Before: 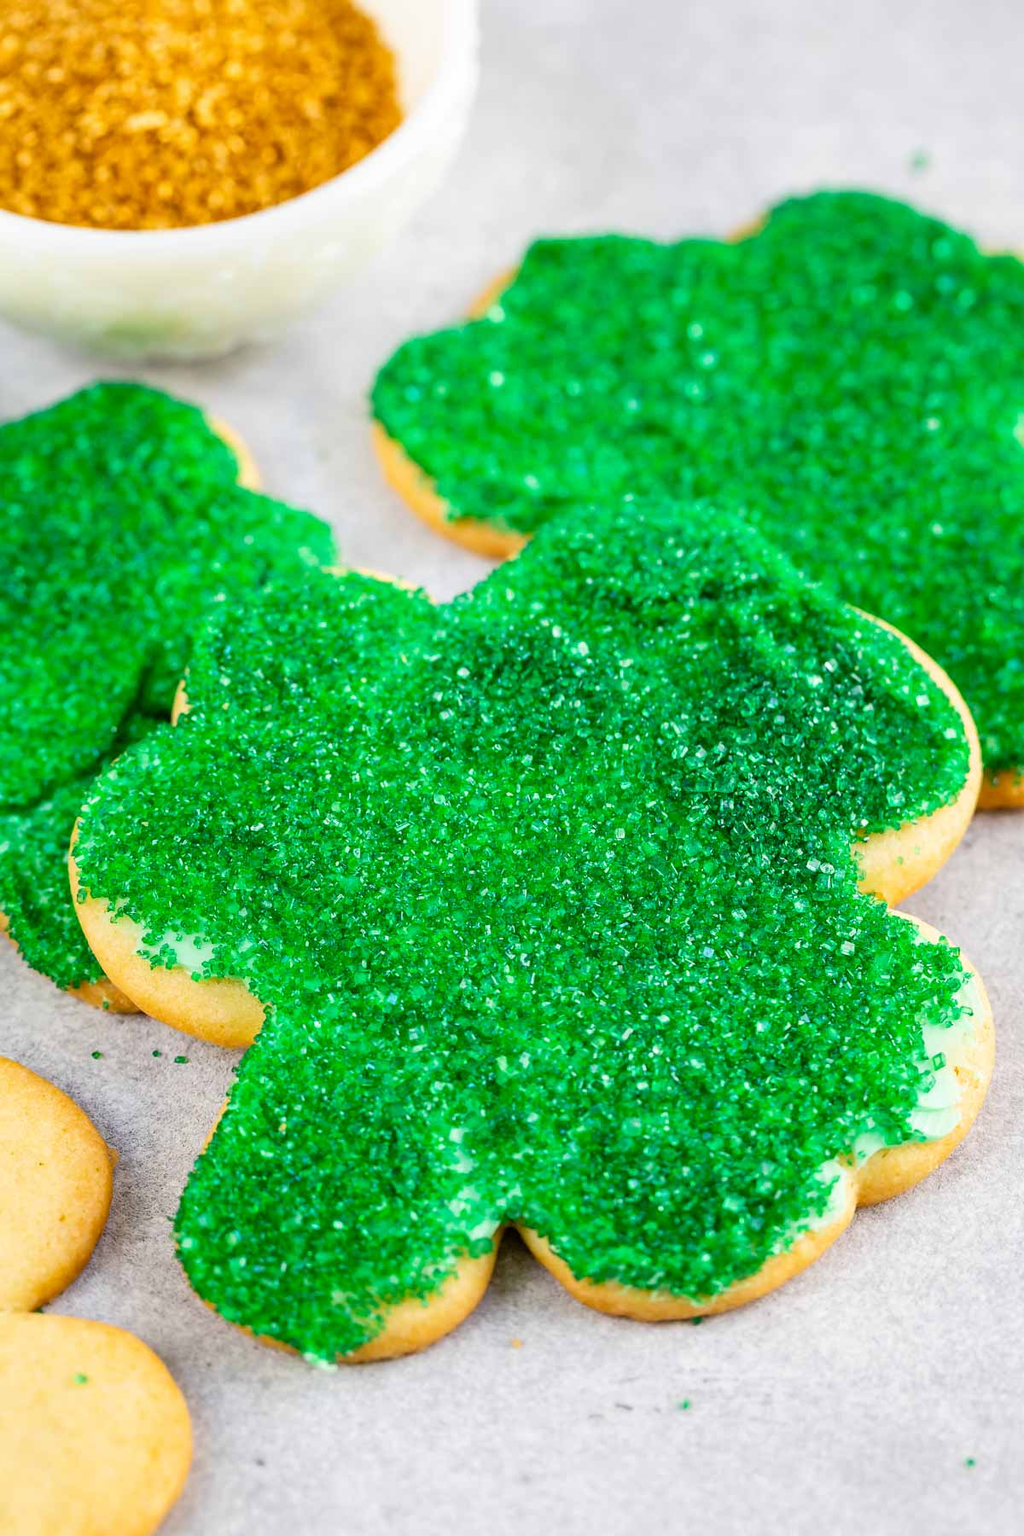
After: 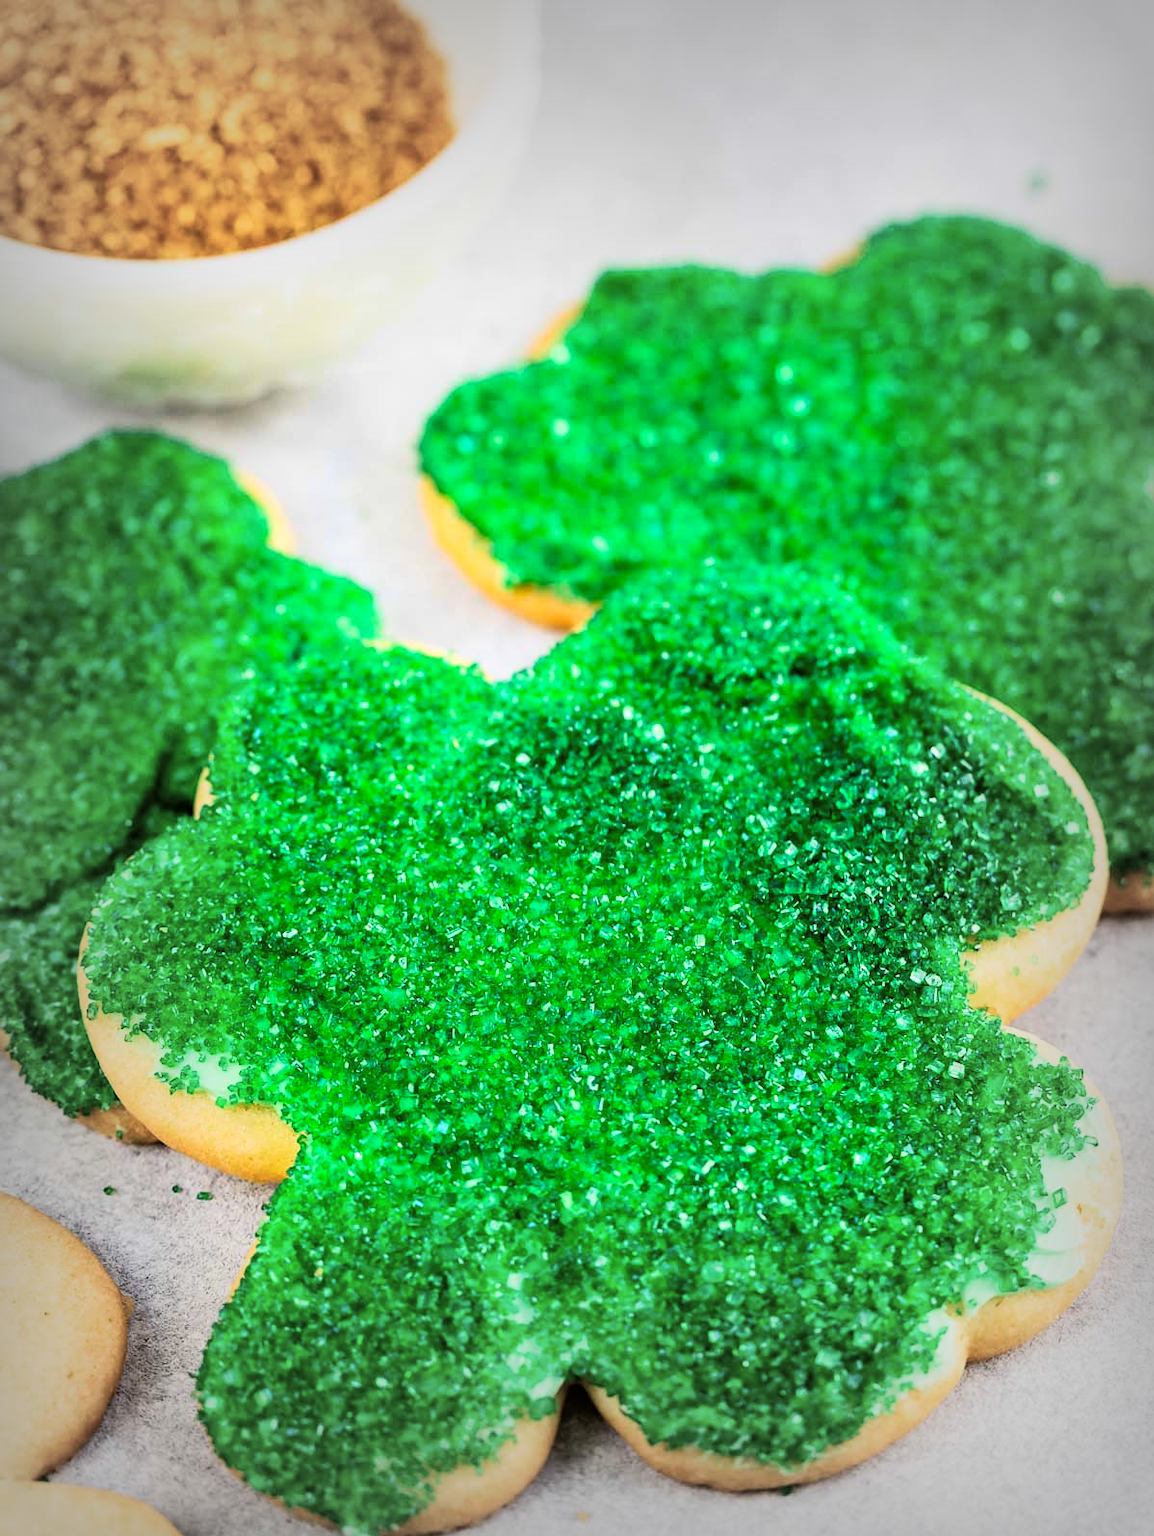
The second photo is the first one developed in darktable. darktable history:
crop and rotate: top 0%, bottom 11.37%
vignetting: fall-off start 52.52%, automatic ratio true, width/height ratio 1.317, shape 0.221
tone equalizer: on, module defaults
tone curve: curves: ch0 [(0, 0) (0.003, 0.008) (0.011, 0.008) (0.025, 0.011) (0.044, 0.017) (0.069, 0.026) (0.1, 0.039) (0.136, 0.054) (0.177, 0.093) (0.224, 0.15) (0.277, 0.21) (0.335, 0.285) (0.399, 0.366) (0.468, 0.462) (0.543, 0.564) (0.623, 0.679) (0.709, 0.79) (0.801, 0.883) (0.898, 0.95) (1, 1)], color space Lab, linked channels, preserve colors none
